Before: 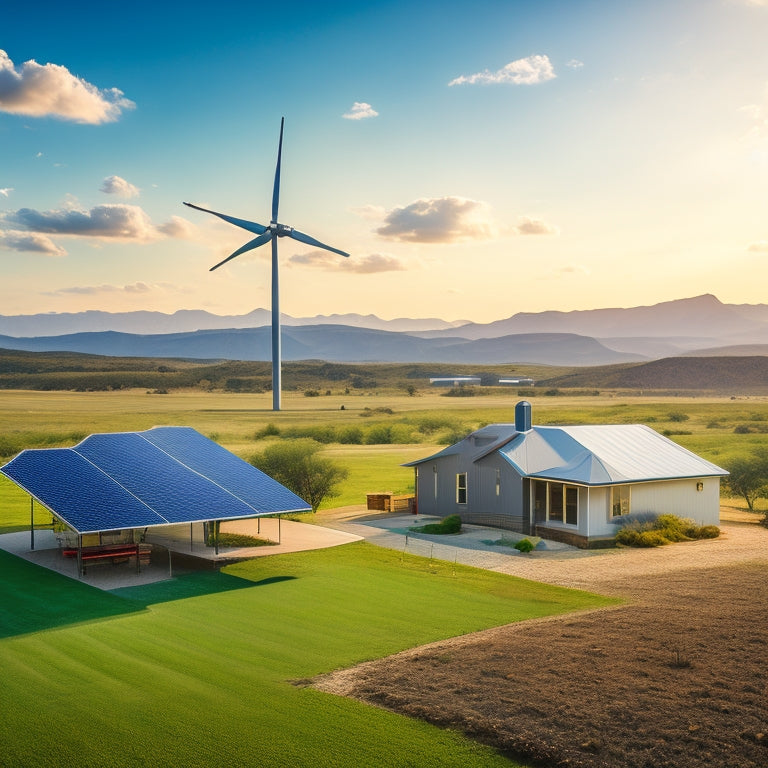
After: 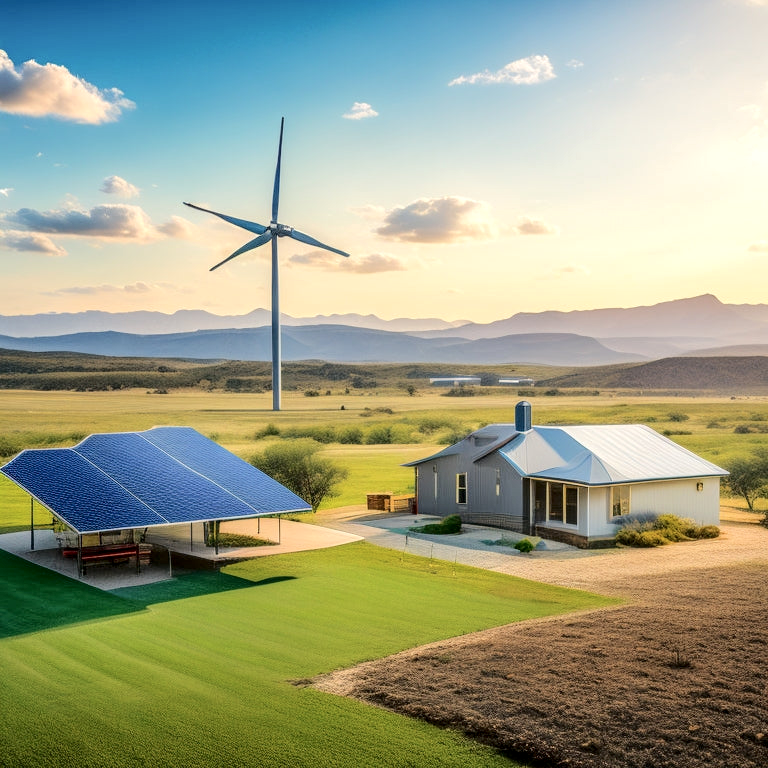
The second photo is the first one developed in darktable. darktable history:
local contrast: detail 130%
tone curve: curves: ch0 [(0, 0) (0.003, 0.011) (0.011, 0.012) (0.025, 0.013) (0.044, 0.023) (0.069, 0.04) (0.1, 0.06) (0.136, 0.094) (0.177, 0.145) (0.224, 0.213) (0.277, 0.301) (0.335, 0.389) (0.399, 0.473) (0.468, 0.554) (0.543, 0.627) (0.623, 0.694) (0.709, 0.763) (0.801, 0.83) (0.898, 0.906) (1, 1)], color space Lab, independent channels, preserve colors none
